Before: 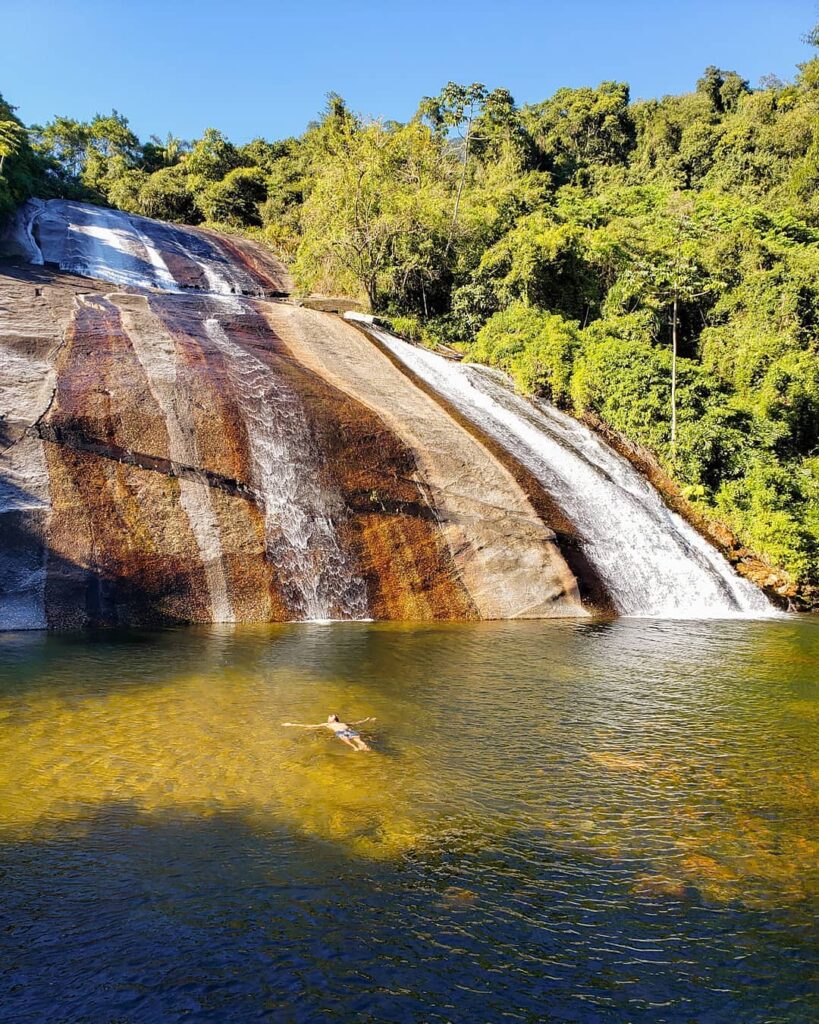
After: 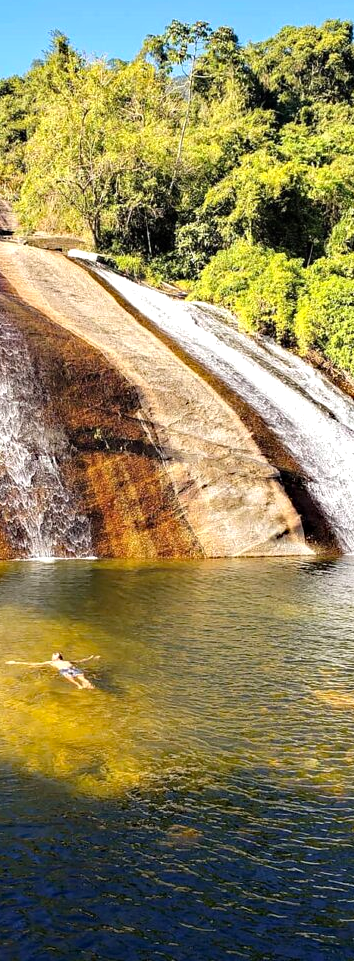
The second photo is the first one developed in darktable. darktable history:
haze removal: strength 0.283, distance 0.257, adaptive false
tone equalizer: -8 EV -0.42 EV, -7 EV -0.378 EV, -6 EV -0.339 EV, -5 EV -0.255 EV, -3 EV 0.197 EV, -2 EV 0.315 EV, -1 EV 0.402 EV, +0 EV 0.434 EV
crop: left 33.817%, top 6.06%, right 22.914%
